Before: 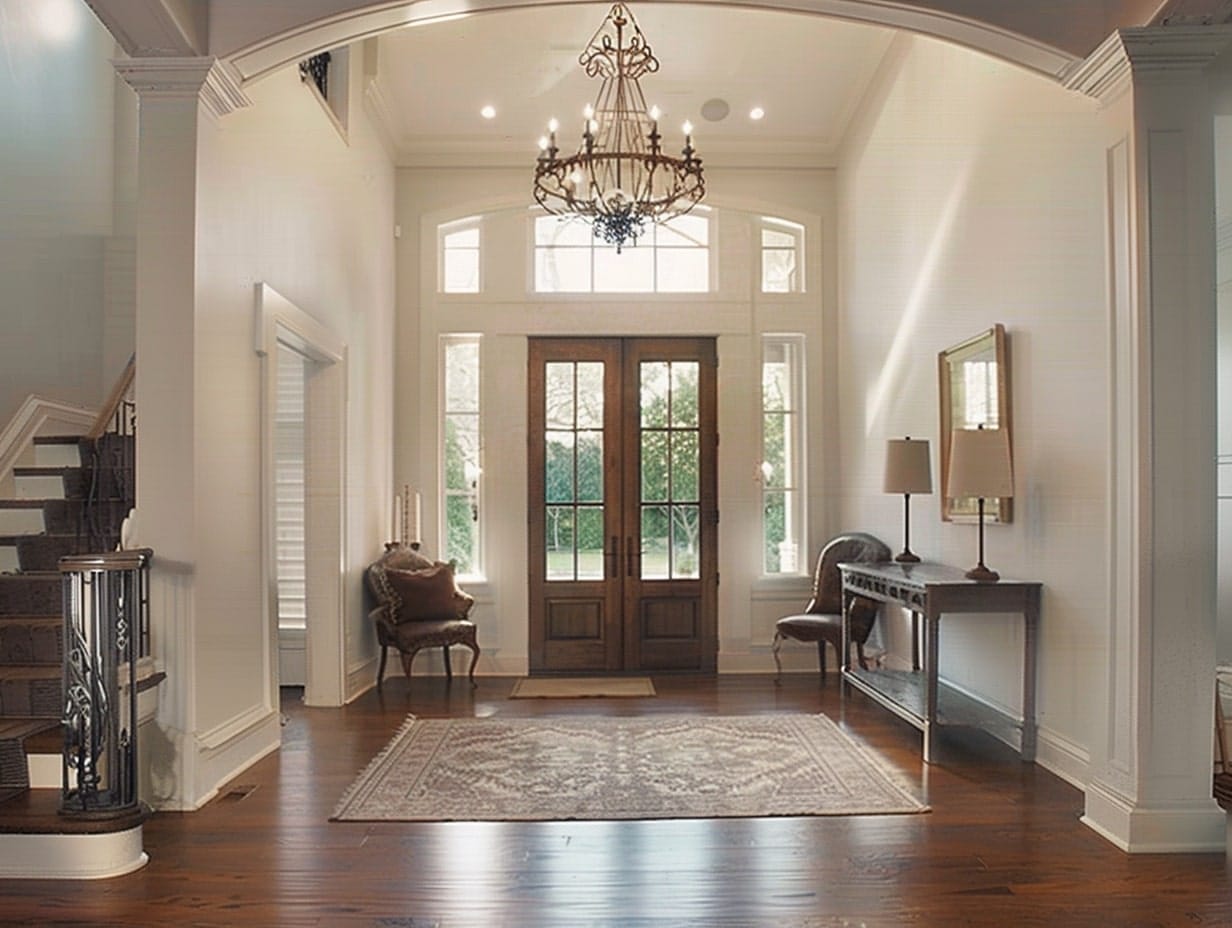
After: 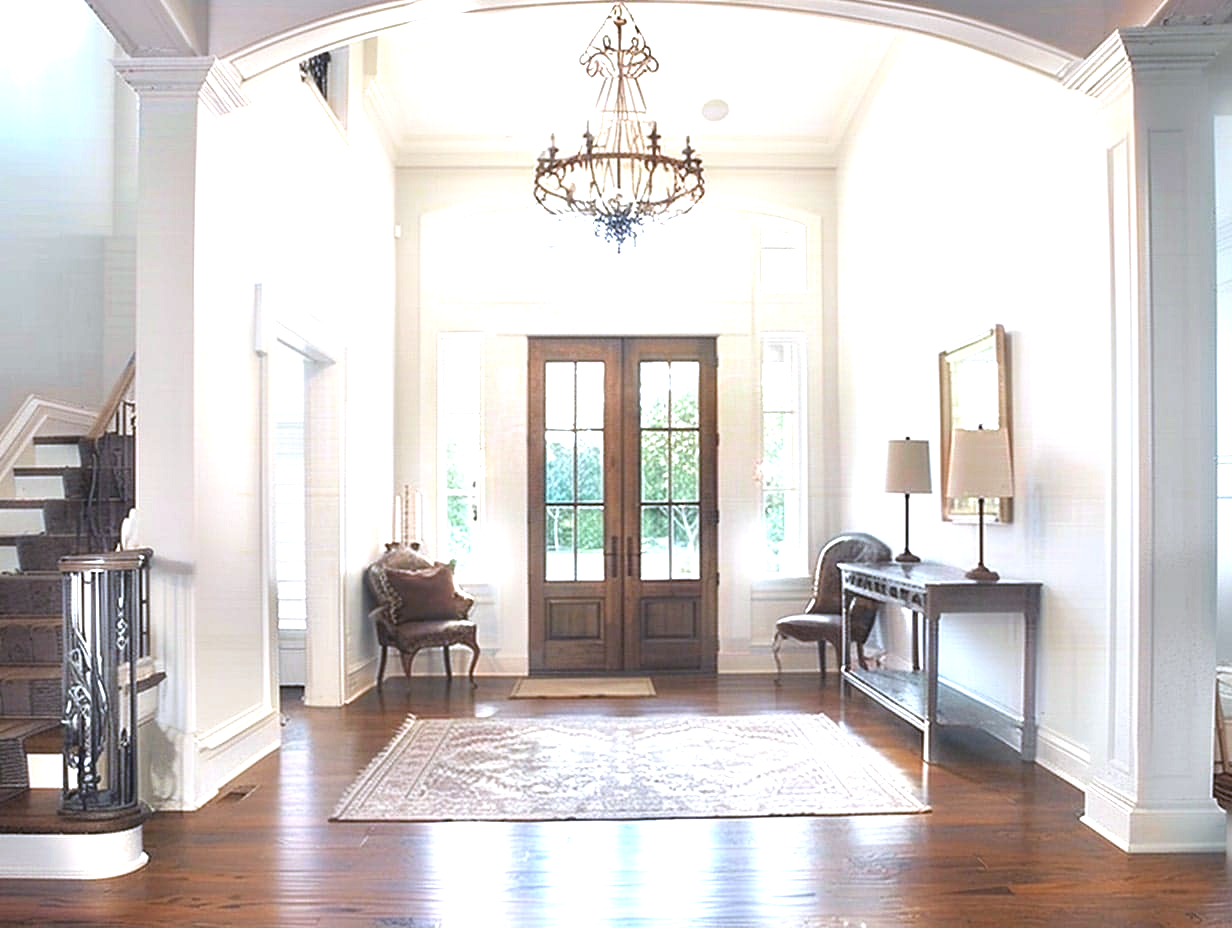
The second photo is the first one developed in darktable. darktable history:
exposure: black level correction 0, exposure 1.45 EV, compensate exposure bias true, compensate highlight preservation false
white balance: red 0.926, green 1.003, blue 1.133
